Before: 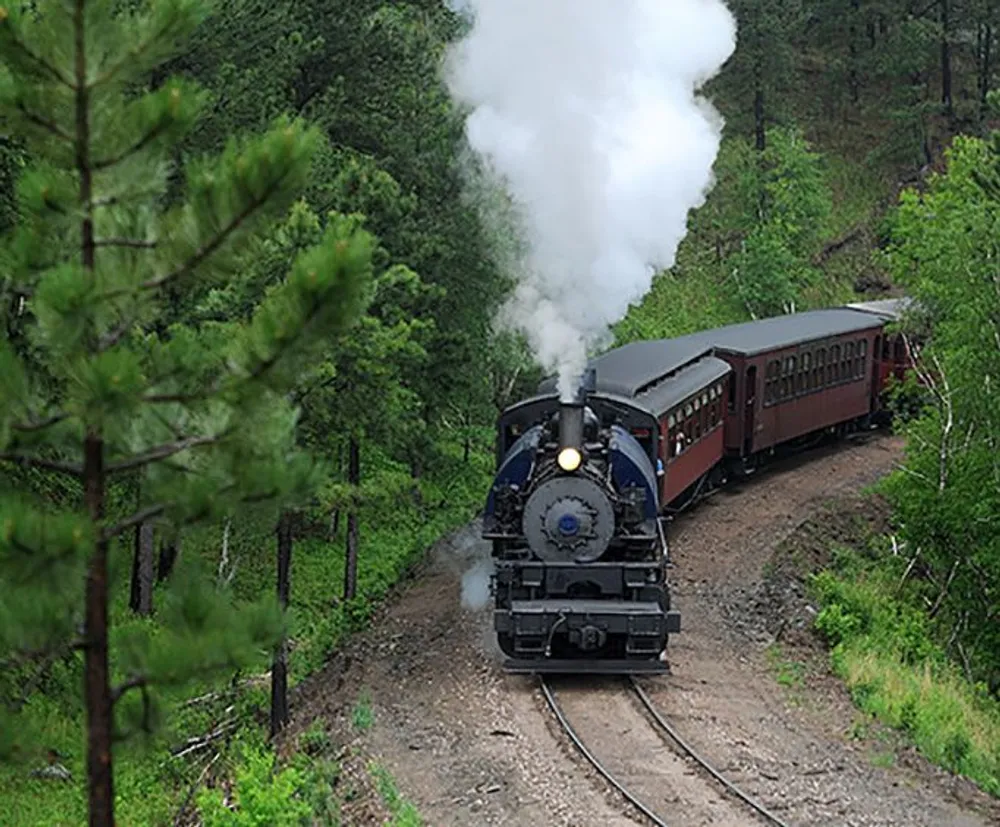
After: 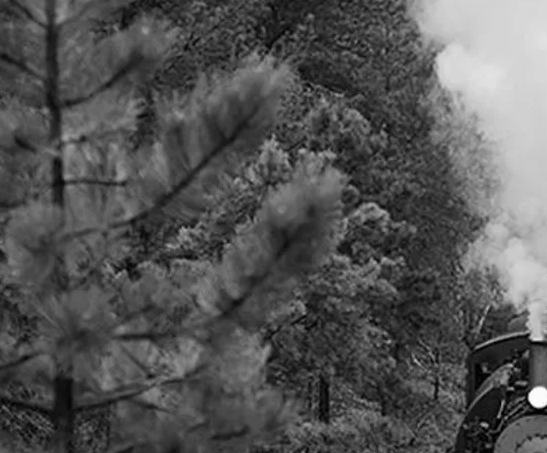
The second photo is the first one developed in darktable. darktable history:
crop and rotate: left 3.047%, top 7.509%, right 42.236%, bottom 37.598%
monochrome: a 1.94, b -0.638
